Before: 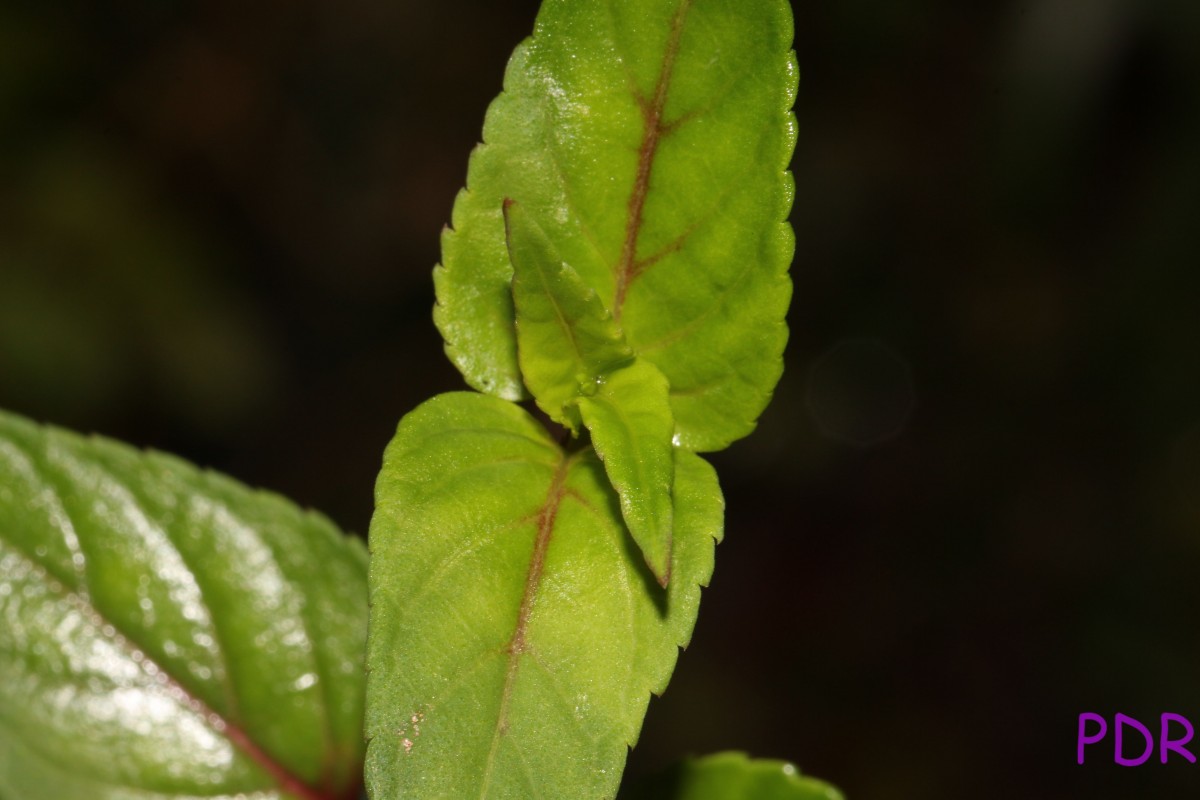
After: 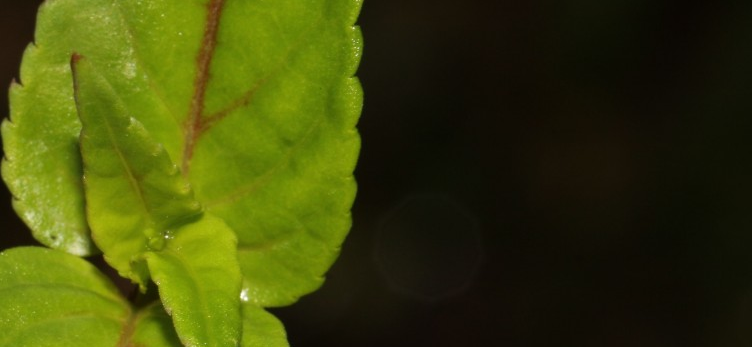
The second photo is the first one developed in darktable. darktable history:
crop: left 36.008%, top 18.126%, right 0.563%, bottom 38.38%
